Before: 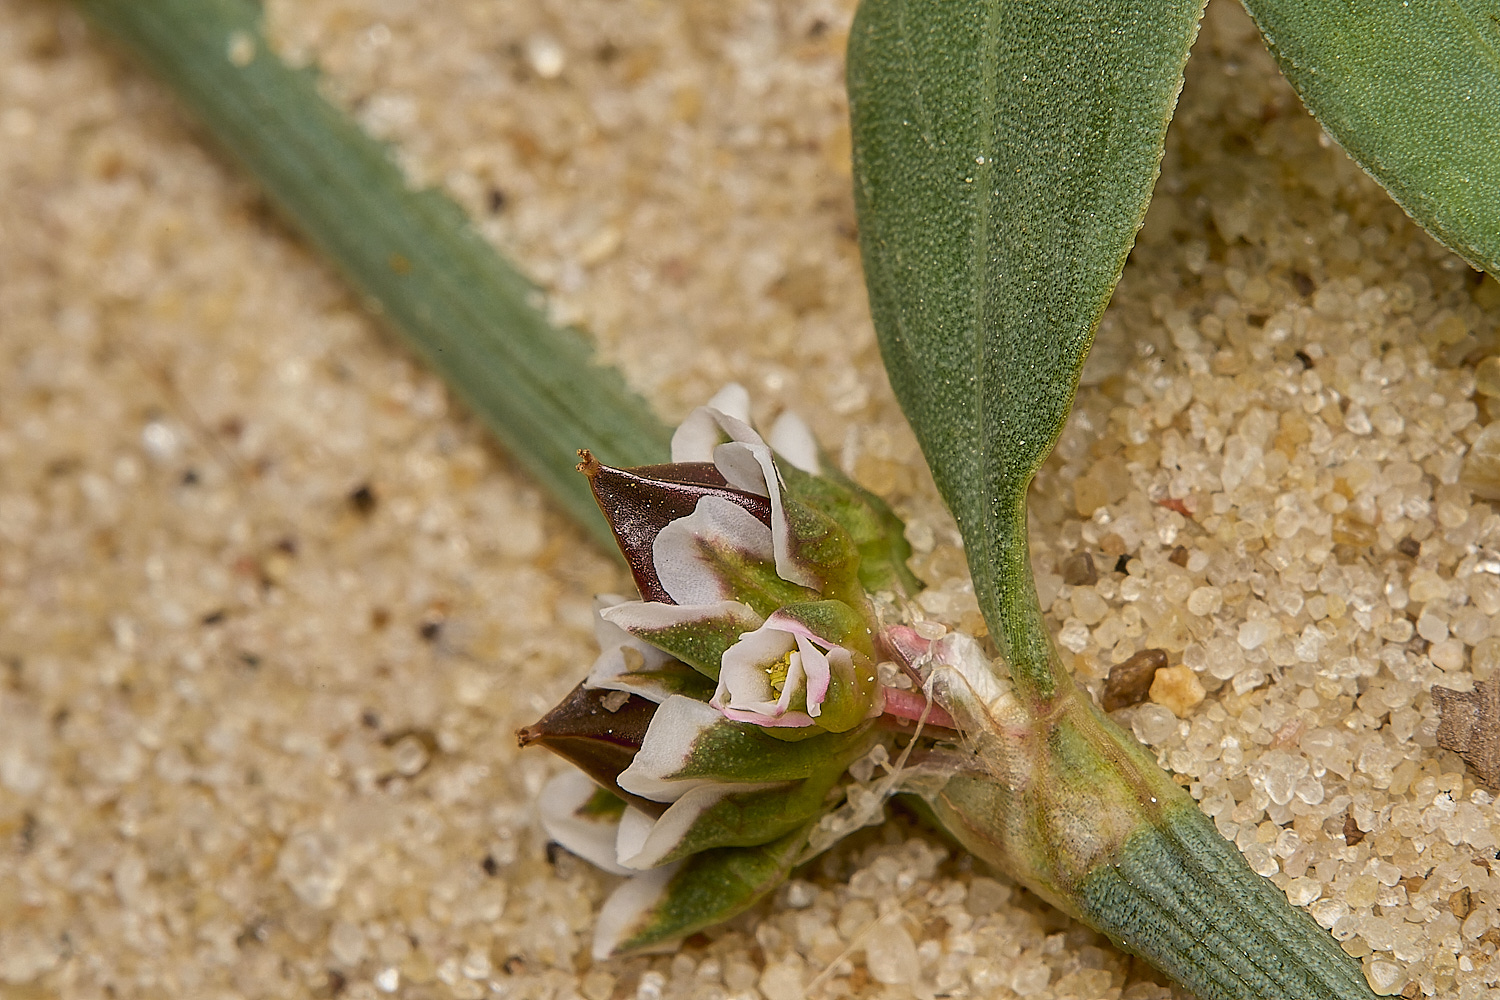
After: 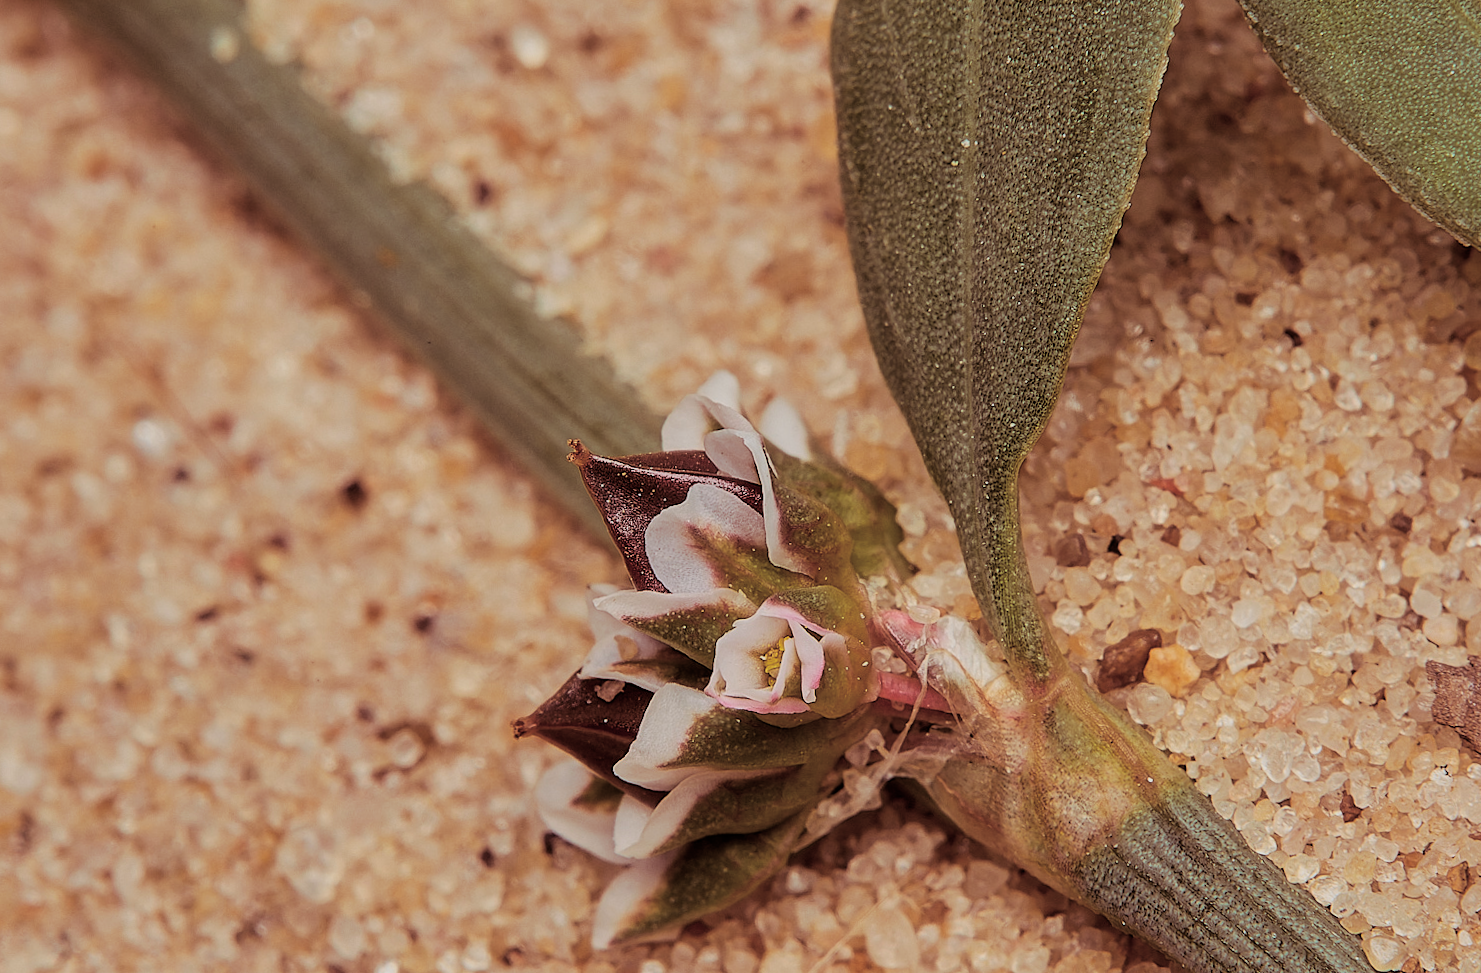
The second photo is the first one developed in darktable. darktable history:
filmic rgb: white relative exposure 3.8 EV, hardness 4.35
rotate and perspective: rotation -1°, crop left 0.011, crop right 0.989, crop top 0.025, crop bottom 0.975
split-toning: on, module defaults
